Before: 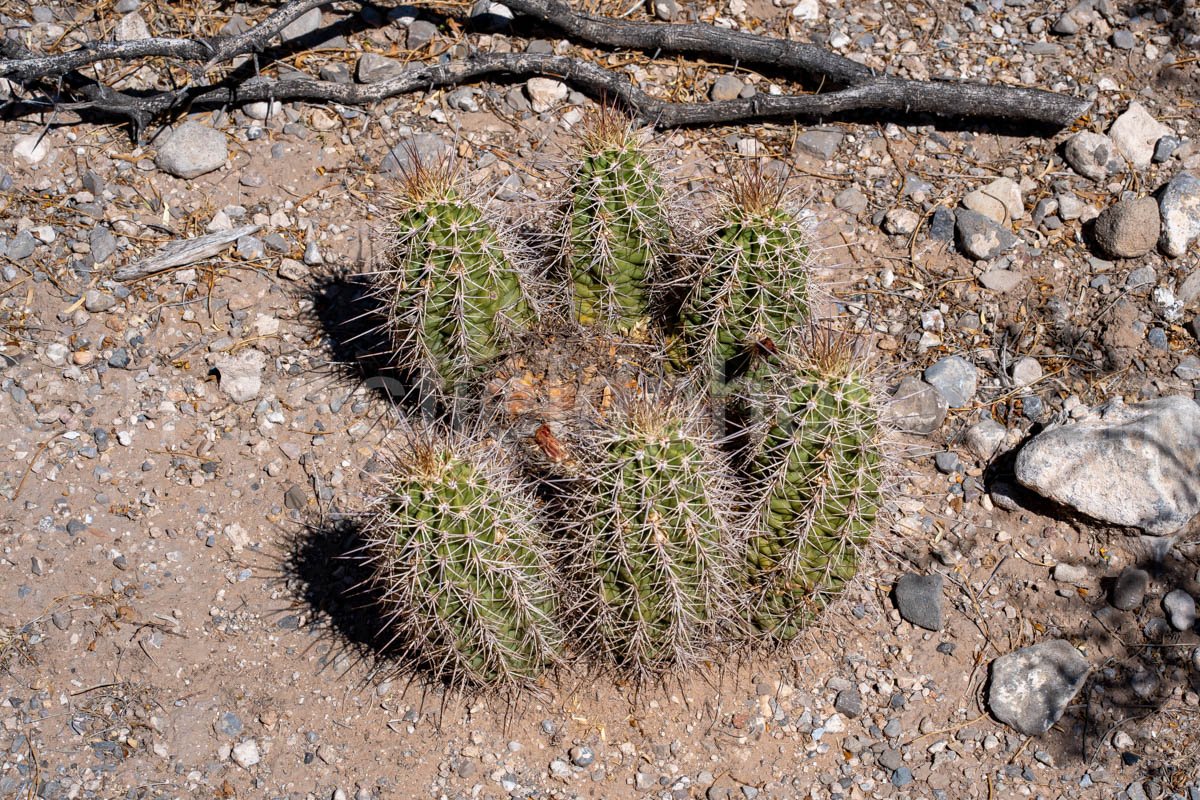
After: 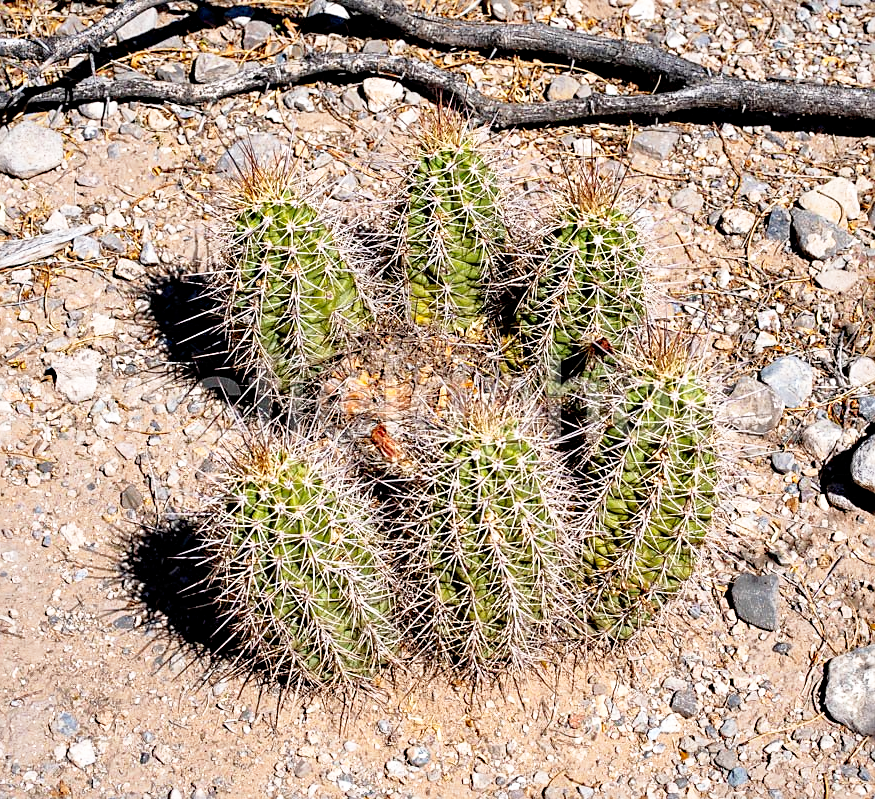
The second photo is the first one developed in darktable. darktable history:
sharpen: on, module defaults
exposure: black level correction 0.004, exposure 0.016 EV, compensate exposure bias true, compensate highlight preservation false
shadows and highlights: shadows 39.22, highlights -60.04
crop: left 13.681%, top 0%, right 13.366%
base curve: curves: ch0 [(0, 0) (0.005, 0.002) (0.15, 0.3) (0.4, 0.7) (0.75, 0.95) (1, 1)], preserve colors none
contrast brightness saturation: contrast 0.24, brightness 0.091
